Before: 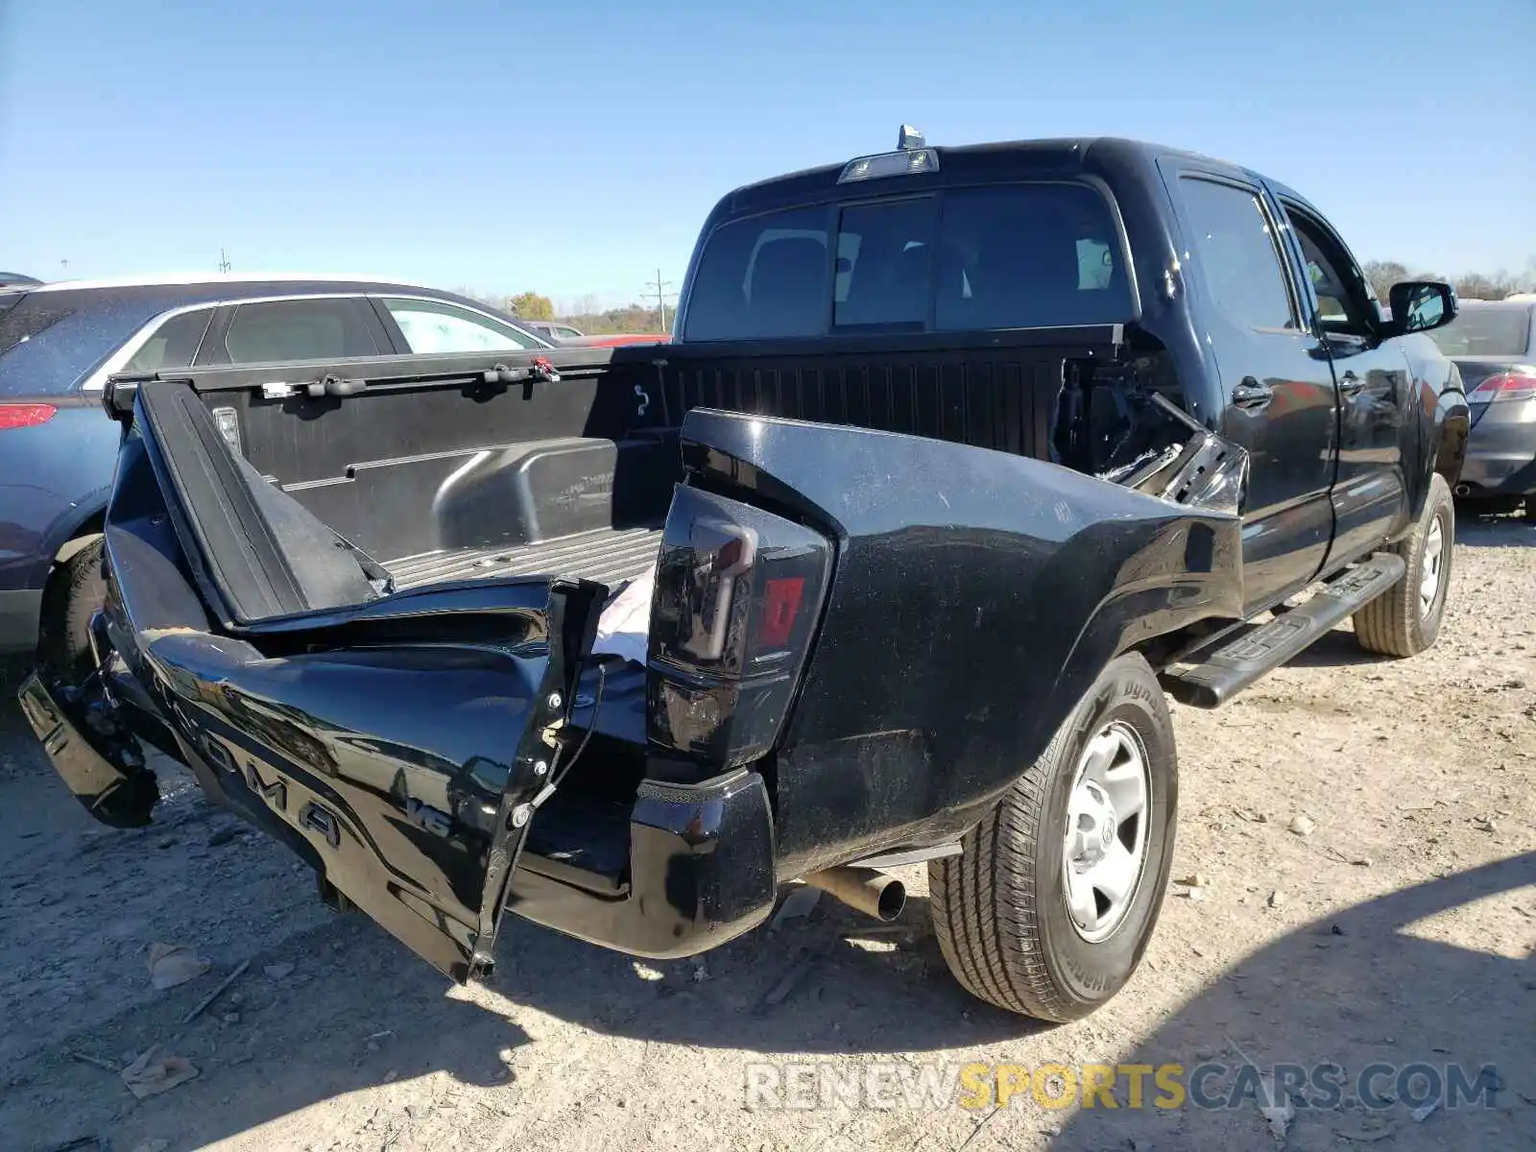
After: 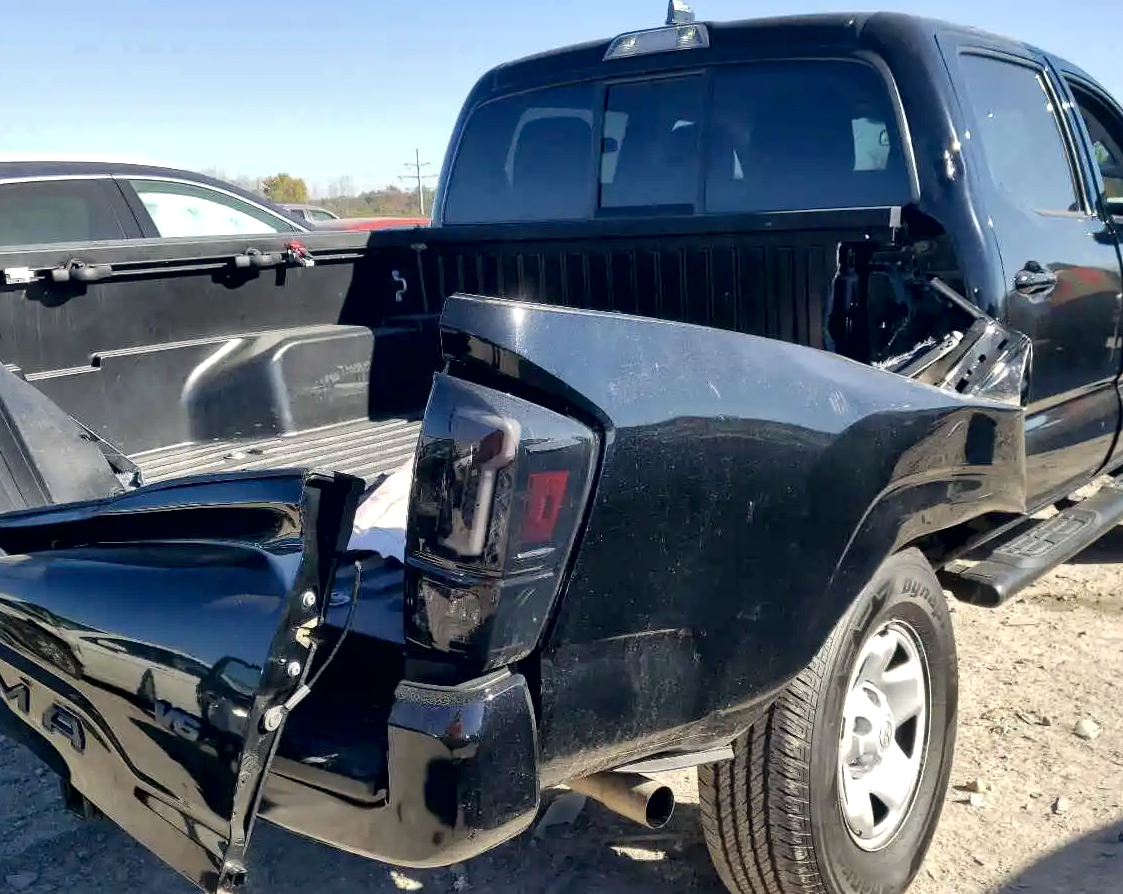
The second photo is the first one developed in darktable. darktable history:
local contrast: mode bilateral grid, contrast 25, coarseness 61, detail 151%, midtone range 0.2
crop and rotate: left 16.851%, top 10.965%, right 12.905%, bottom 14.471%
color correction: highlights a* 0.225, highlights b* 2.73, shadows a* -1.19, shadows b* -4.53
